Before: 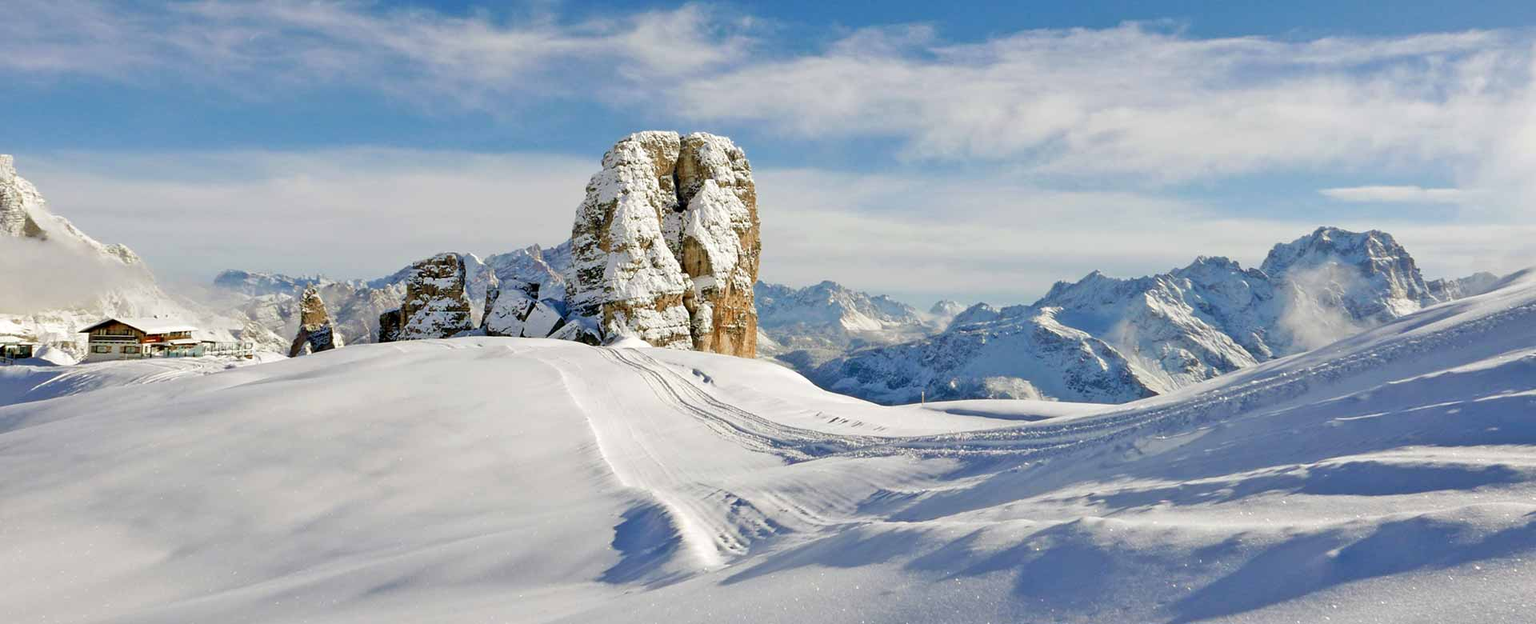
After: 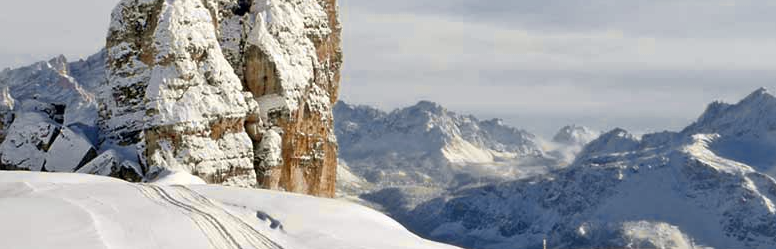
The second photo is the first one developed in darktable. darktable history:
tone curve: curves: ch0 [(0, 0) (0.15, 0.17) (0.452, 0.437) (0.611, 0.588) (0.751, 0.749) (1, 1)]; ch1 [(0, 0) (0.325, 0.327) (0.412, 0.45) (0.453, 0.484) (0.5, 0.501) (0.541, 0.55) (0.617, 0.612) (0.695, 0.697) (1, 1)]; ch2 [(0, 0) (0.386, 0.397) (0.452, 0.459) (0.505, 0.498) (0.524, 0.547) (0.574, 0.566) (0.633, 0.641) (1, 1)], color space Lab, independent channels, preserve colors none
color zones: curves: ch0 [(0, 0.5) (0.125, 0.4) (0.25, 0.5) (0.375, 0.4) (0.5, 0.4) (0.625, 0.35) (0.75, 0.35) (0.875, 0.5)]; ch1 [(0, 0.35) (0.125, 0.45) (0.25, 0.35) (0.375, 0.35) (0.5, 0.35) (0.625, 0.35) (0.75, 0.45) (0.875, 0.35)]; ch2 [(0, 0.6) (0.125, 0.5) (0.25, 0.5) (0.375, 0.6) (0.5, 0.6) (0.625, 0.5) (0.75, 0.5) (0.875, 0.5)]
crop: left 31.751%, top 32.172%, right 27.8%, bottom 35.83%
